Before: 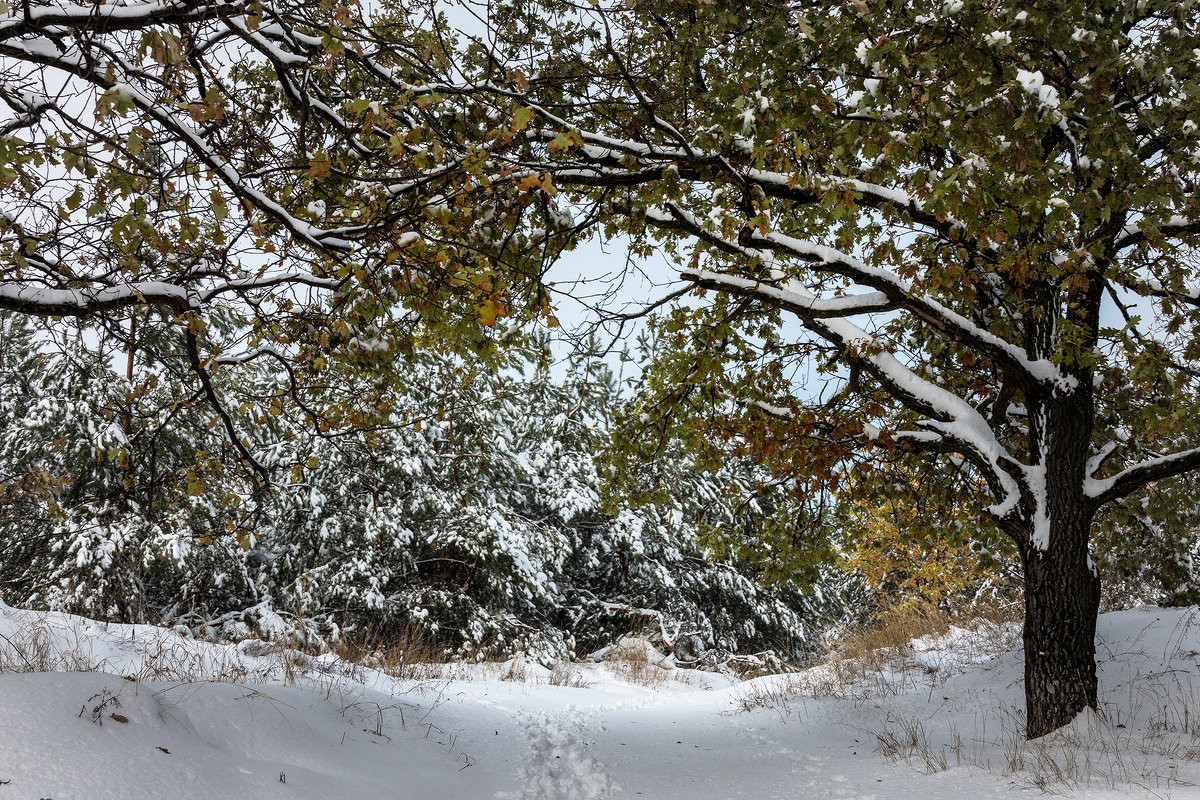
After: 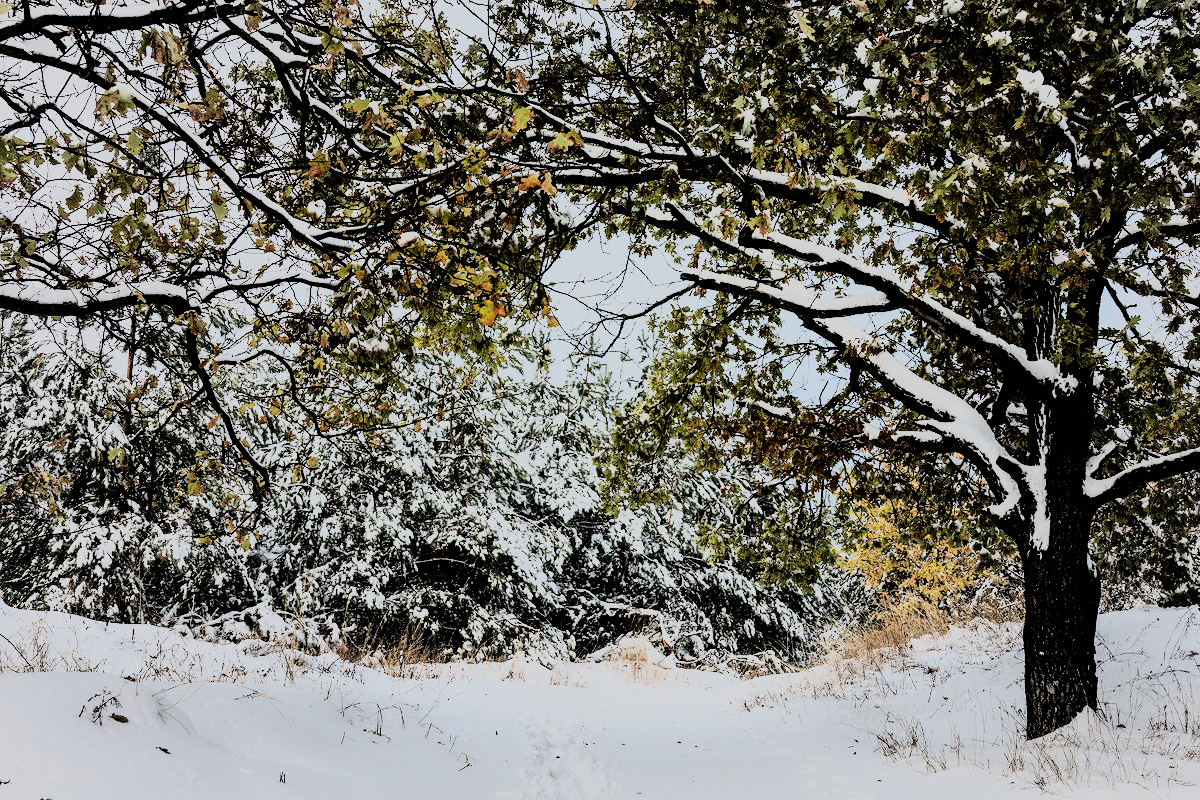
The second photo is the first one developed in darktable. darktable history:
filmic rgb: black relative exposure -7.65 EV, white relative exposure 4.56 EV, hardness 3.61, contrast 1.05
contrast brightness saturation: saturation -0.05
rgb curve: curves: ch0 [(0, 0) (0.21, 0.15) (0.24, 0.21) (0.5, 0.75) (0.75, 0.96) (0.89, 0.99) (1, 1)]; ch1 [(0, 0.02) (0.21, 0.13) (0.25, 0.2) (0.5, 0.67) (0.75, 0.9) (0.89, 0.97) (1, 1)]; ch2 [(0, 0.02) (0.21, 0.13) (0.25, 0.2) (0.5, 0.67) (0.75, 0.9) (0.89, 0.97) (1, 1)], compensate middle gray true
